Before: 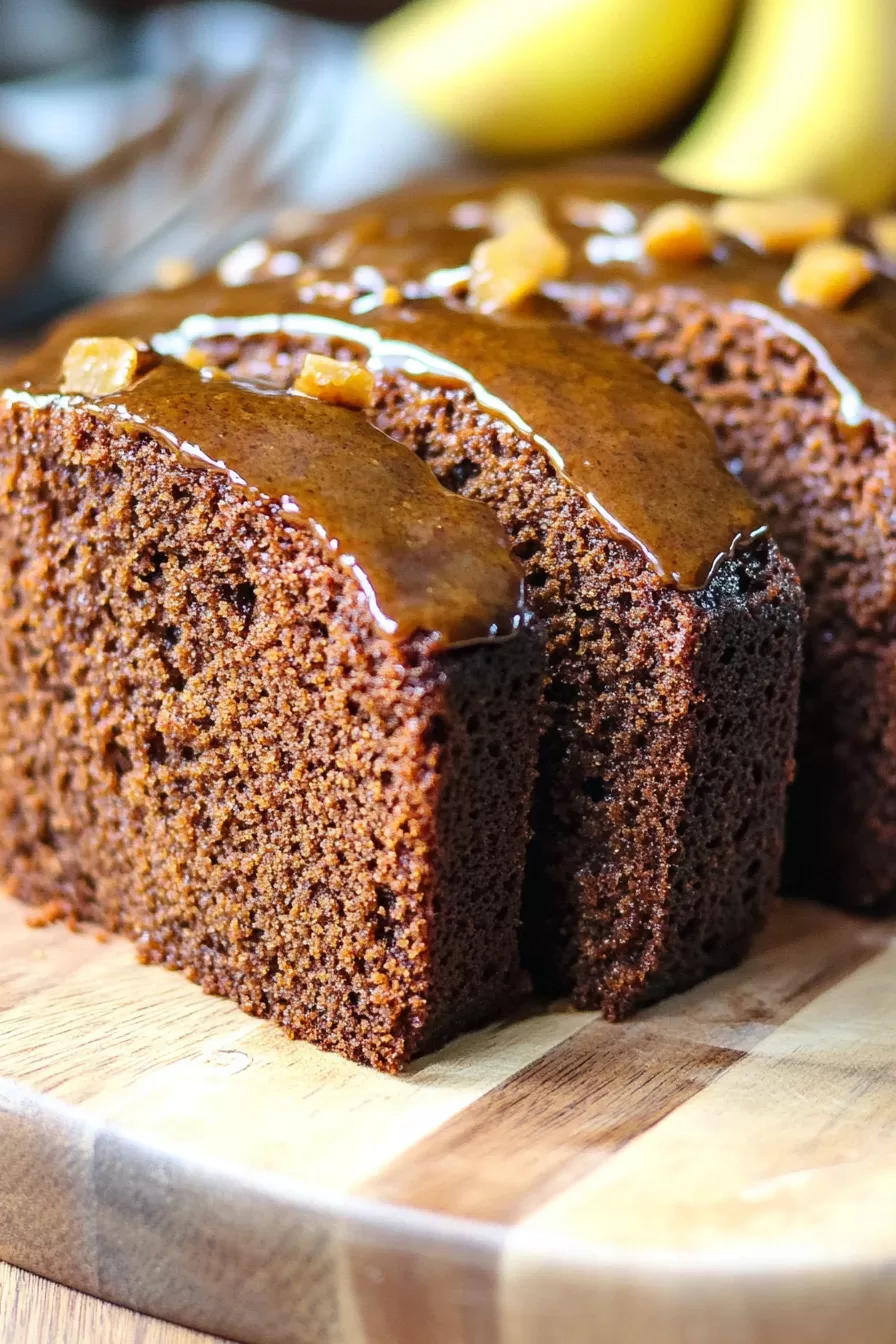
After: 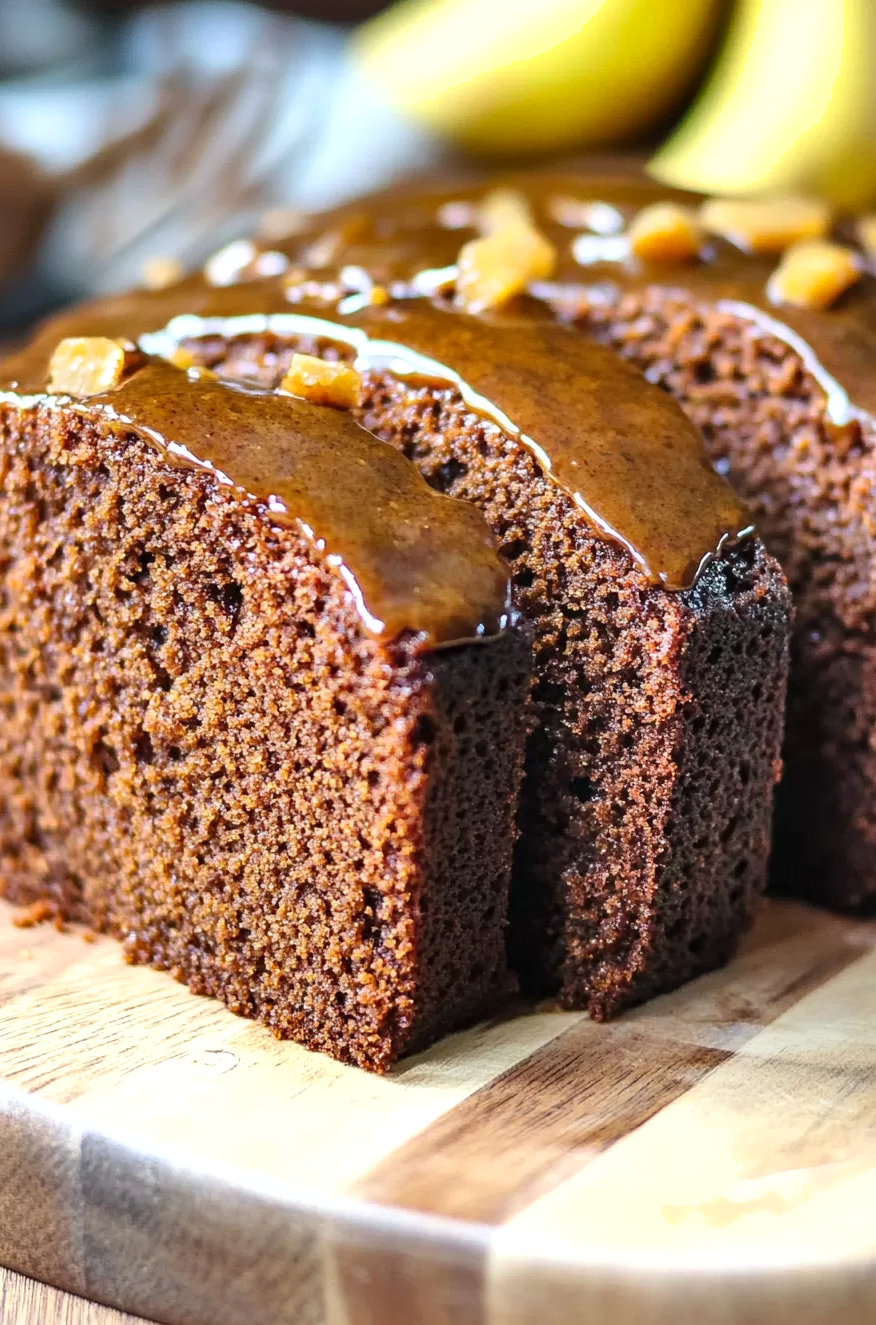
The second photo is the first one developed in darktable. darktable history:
crop and rotate: left 1.512%, right 0.634%, bottom 1.394%
shadows and highlights: shadows 59.85, soften with gaussian
exposure: exposure 0.166 EV, compensate highlight preservation false
